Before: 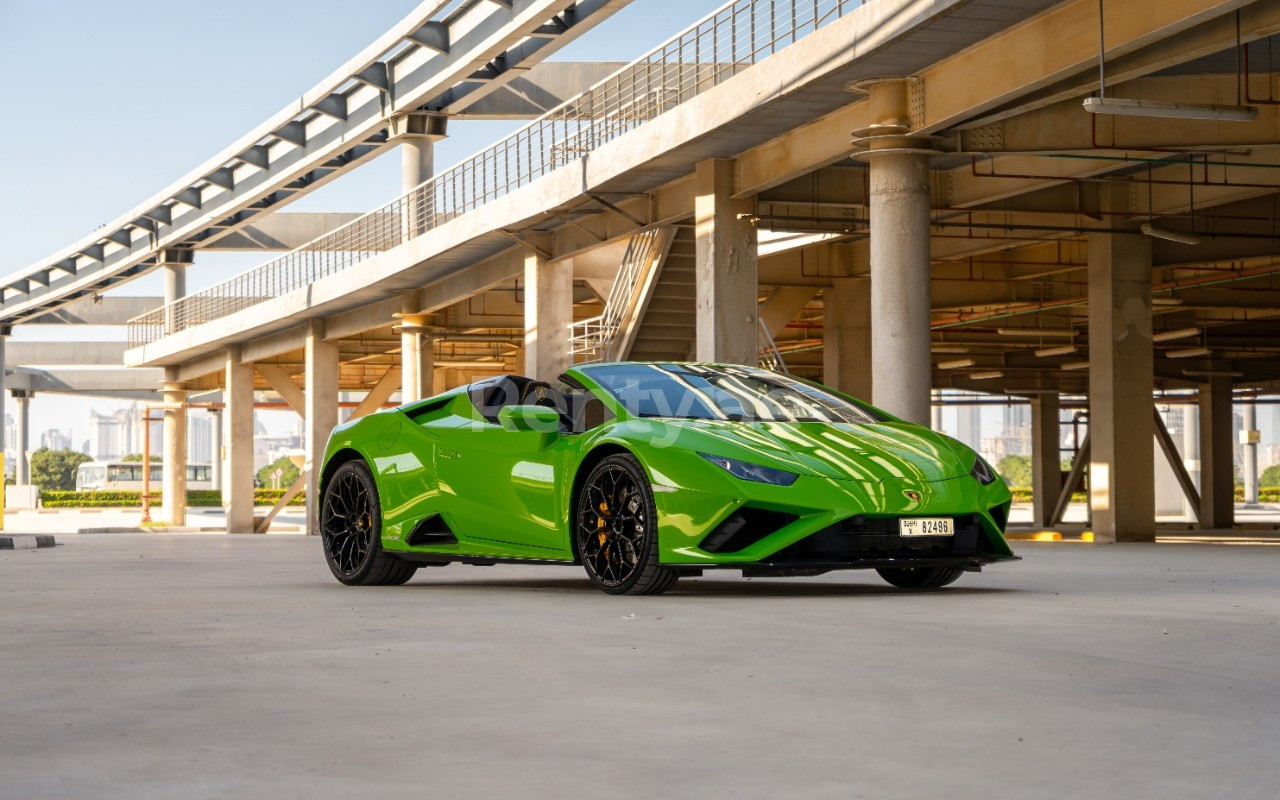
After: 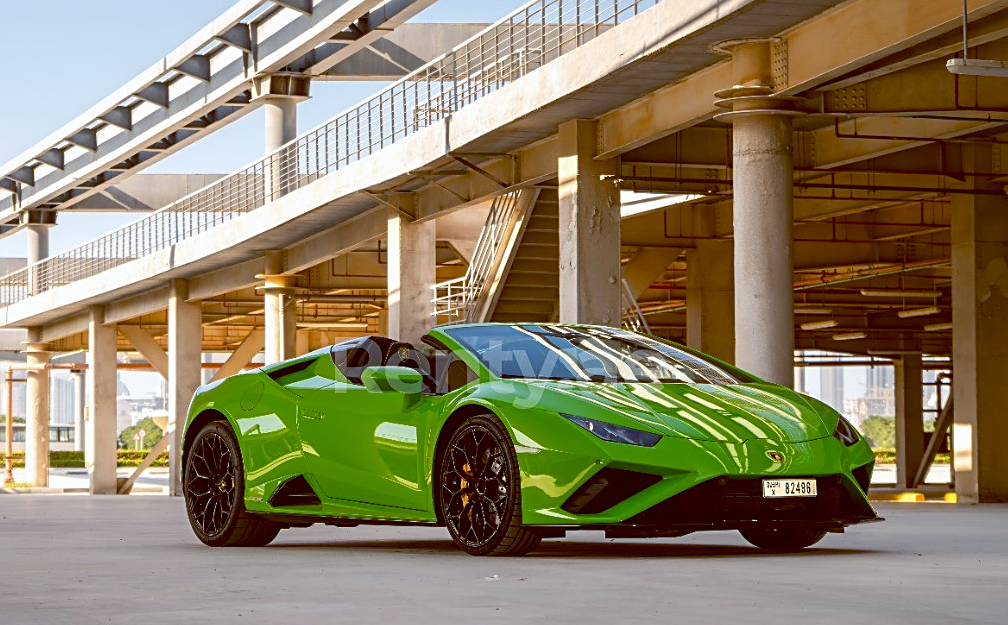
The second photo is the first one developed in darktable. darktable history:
sharpen: on, module defaults
crop and rotate: left 10.77%, top 5.1%, right 10.41%, bottom 16.76%
color balance: lift [1, 1.015, 1.004, 0.985], gamma [1, 0.958, 0.971, 1.042], gain [1, 0.956, 0.977, 1.044]
